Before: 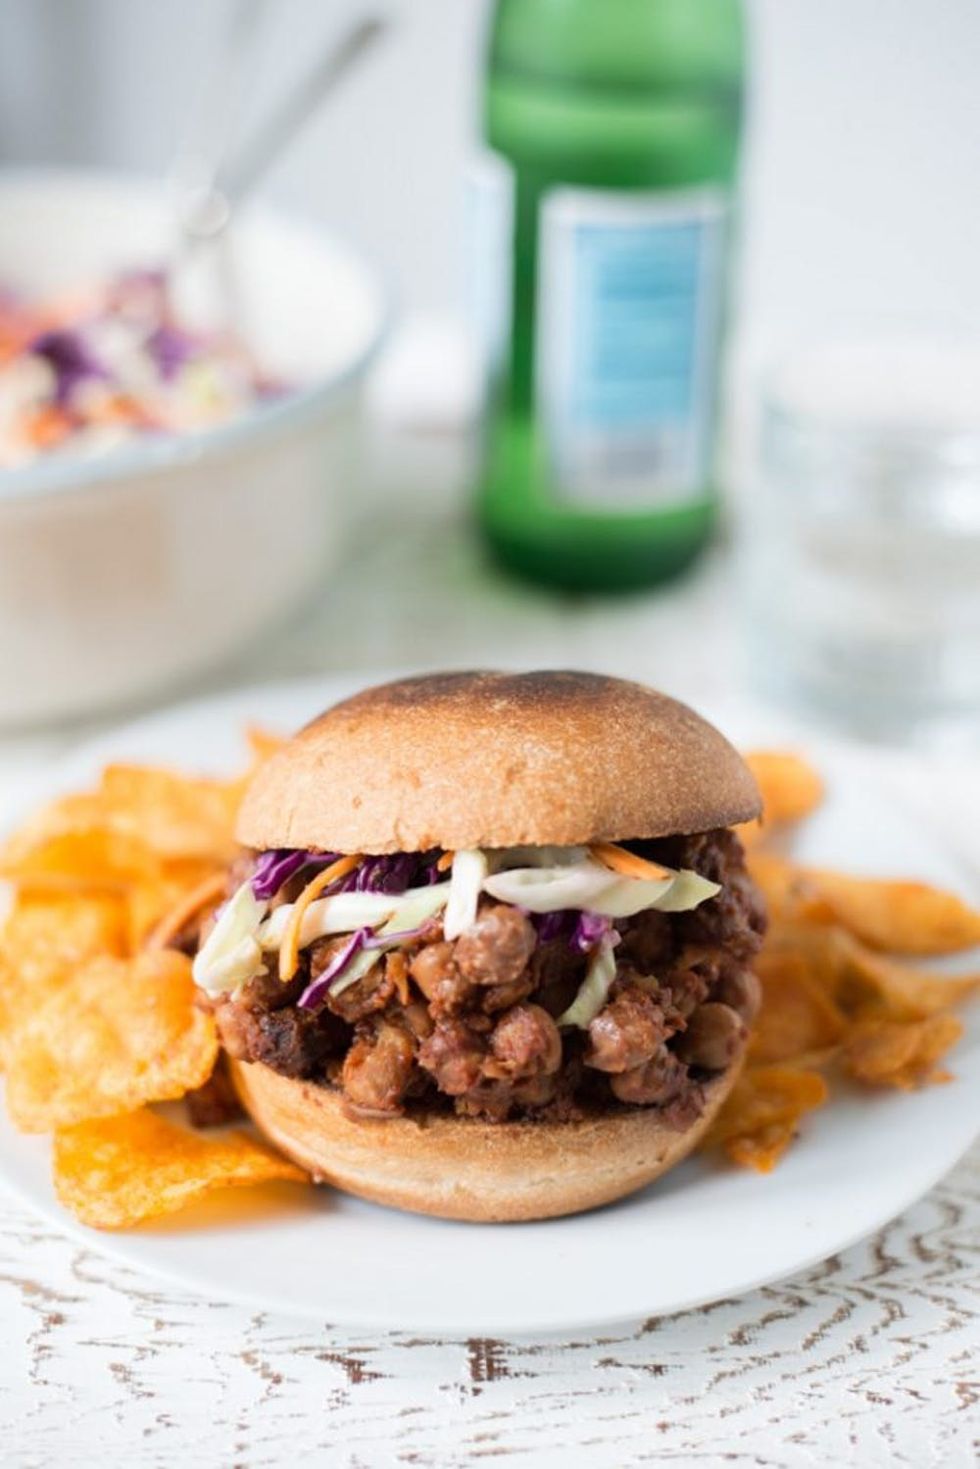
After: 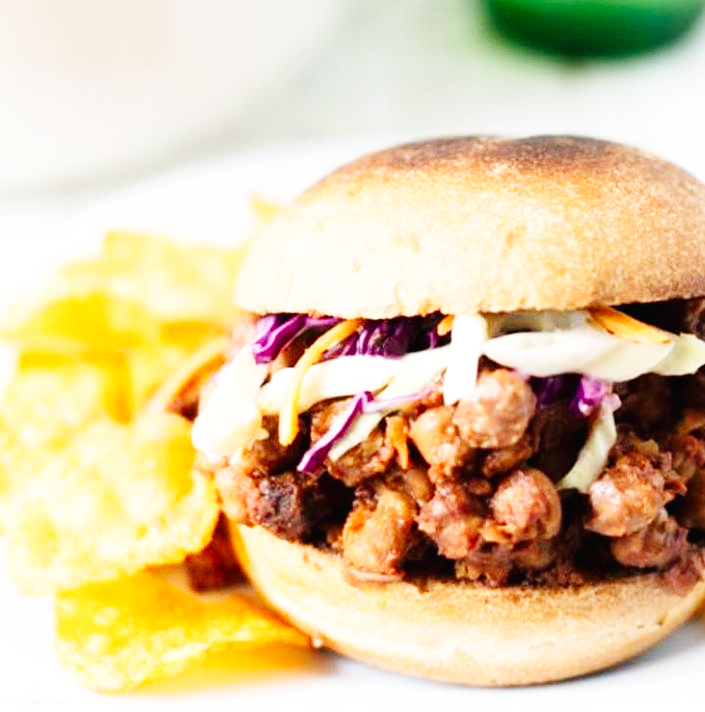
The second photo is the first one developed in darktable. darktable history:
crop: top 36.498%, right 27.964%, bottom 14.995%
base curve: curves: ch0 [(0, 0.003) (0.001, 0.002) (0.006, 0.004) (0.02, 0.022) (0.048, 0.086) (0.094, 0.234) (0.162, 0.431) (0.258, 0.629) (0.385, 0.8) (0.548, 0.918) (0.751, 0.988) (1, 1)], preserve colors none
